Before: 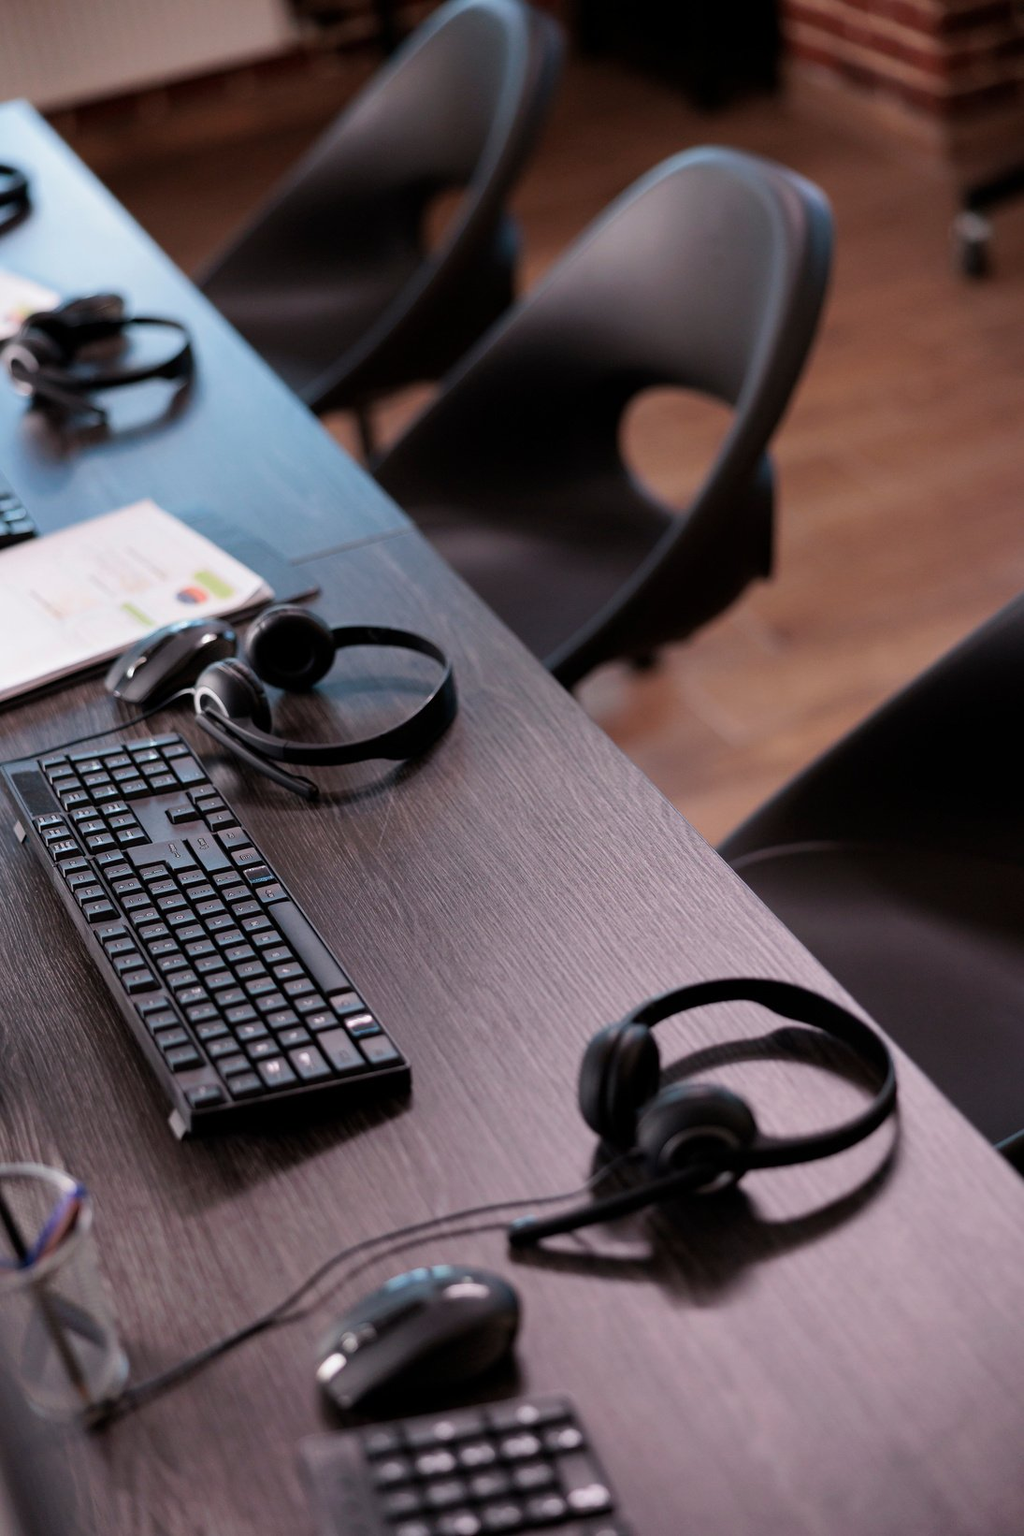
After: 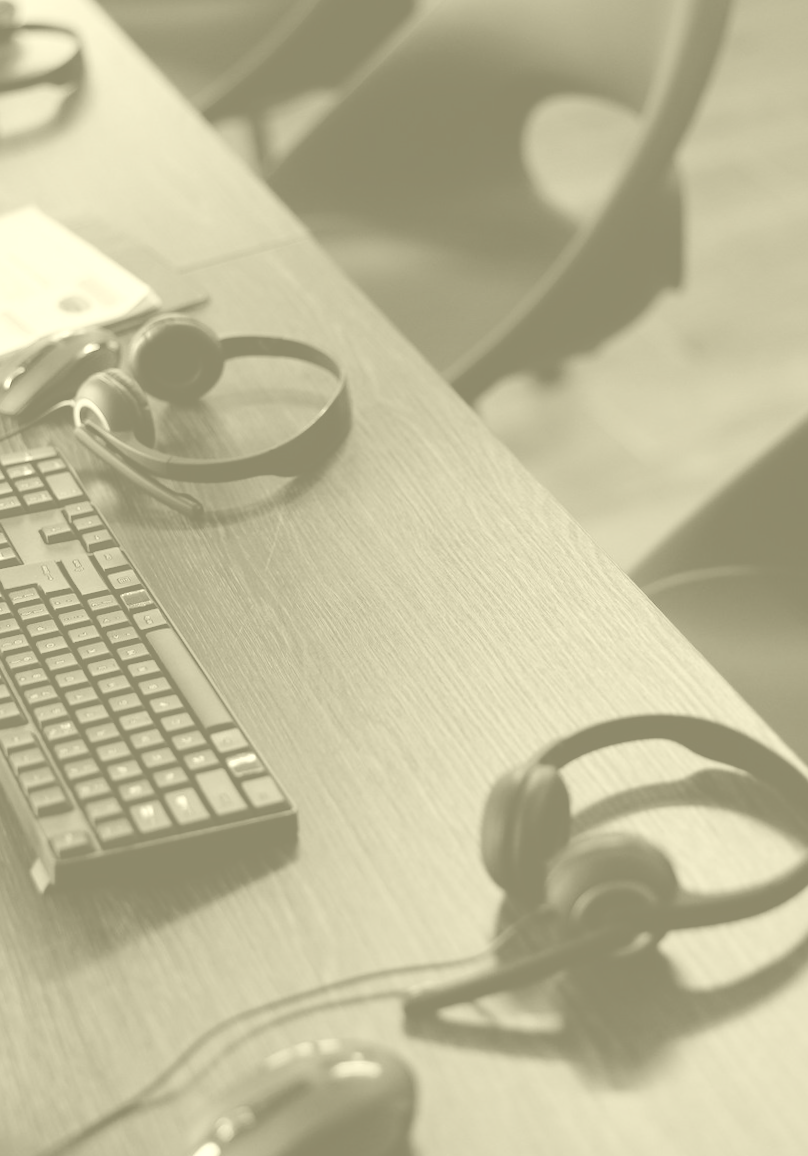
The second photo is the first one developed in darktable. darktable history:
crop: left 9.712%, top 16.928%, right 10.845%, bottom 12.332%
colorize: hue 43.2°, saturation 40%, version 1
tone equalizer: on, module defaults
rotate and perspective: rotation 0.215°, lens shift (vertical) -0.139, crop left 0.069, crop right 0.939, crop top 0.002, crop bottom 0.996
